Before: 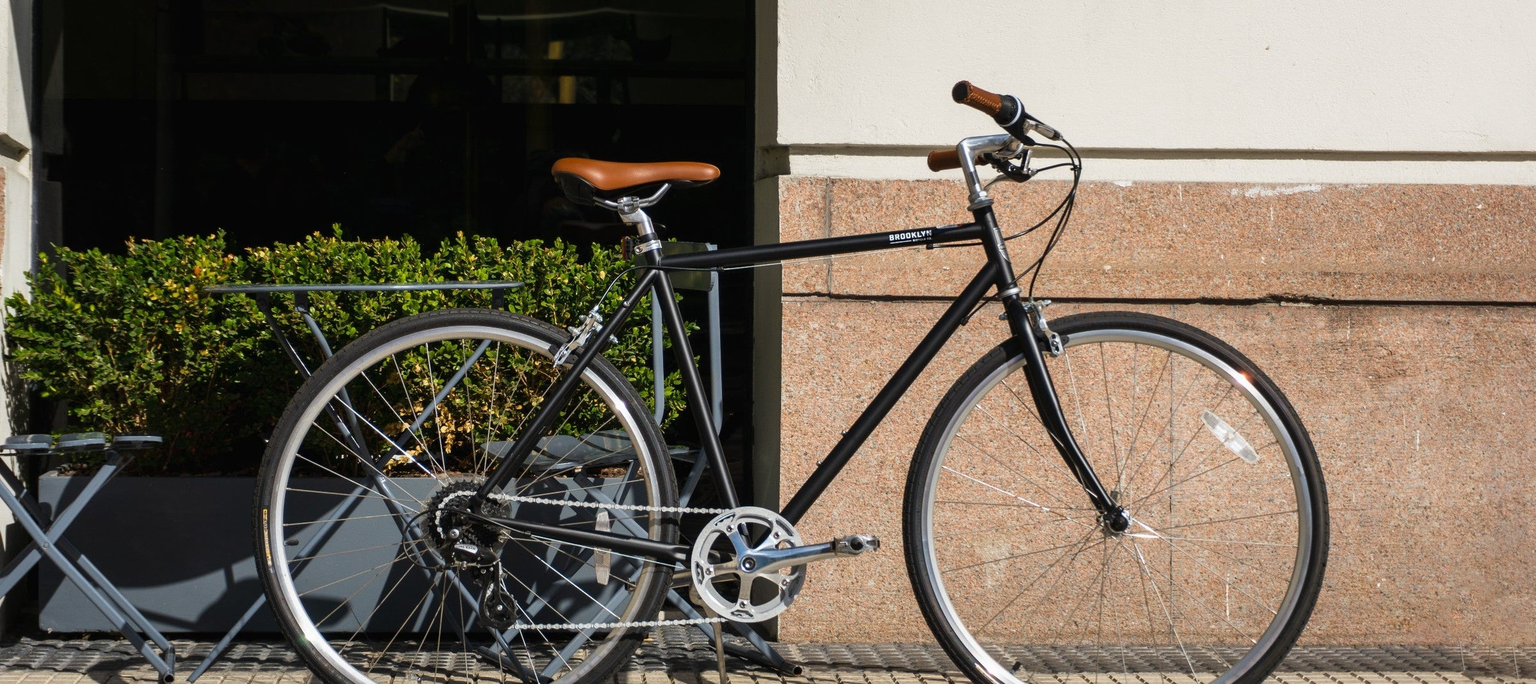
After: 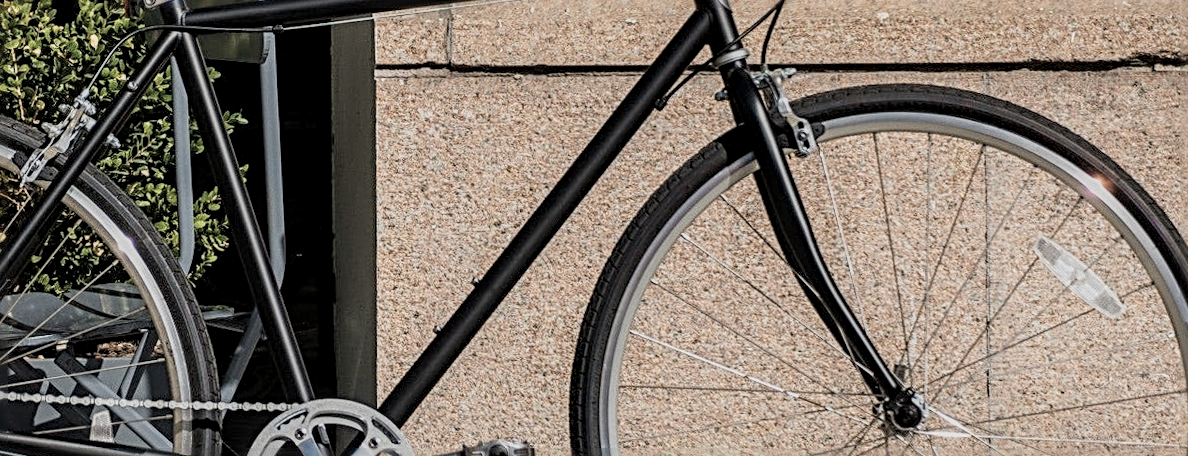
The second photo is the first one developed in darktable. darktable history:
crop: left 35.03%, top 36.625%, right 14.663%, bottom 20.057%
rotate and perspective: rotation -1°, crop left 0.011, crop right 0.989, crop top 0.025, crop bottom 0.975
local contrast: highlights 35%, detail 135%
color zones: curves: ch0 [(0, 0.6) (0.129, 0.585) (0.193, 0.596) (0.429, 0.5) (0.571, 0.5) (0.714, 0.5) (0.857, 0.5) (1, 0.6)]; ch1 [(0, 0.453) (0.112, 0.245) (0.213, 0.252) (0.429, 0.233) (0.571, 0.231) (0.683, 0.242) (0.857, 0.296) (1, 0.453)]
color balance rgb: perceptual saturation grading › global saturation 30%, global vibrance 20%
filmic rgb: black relative exposure -13 EV, threshold 3 EV, target white luminance 85%, hardness 6.3, latitude 42.11%, contrast 0.858, shadows ↔ highlights balance 8.63%, color science v4 (2020), enable highlight reconstruction true
sharpen: radius 3.025, amount 0.757
